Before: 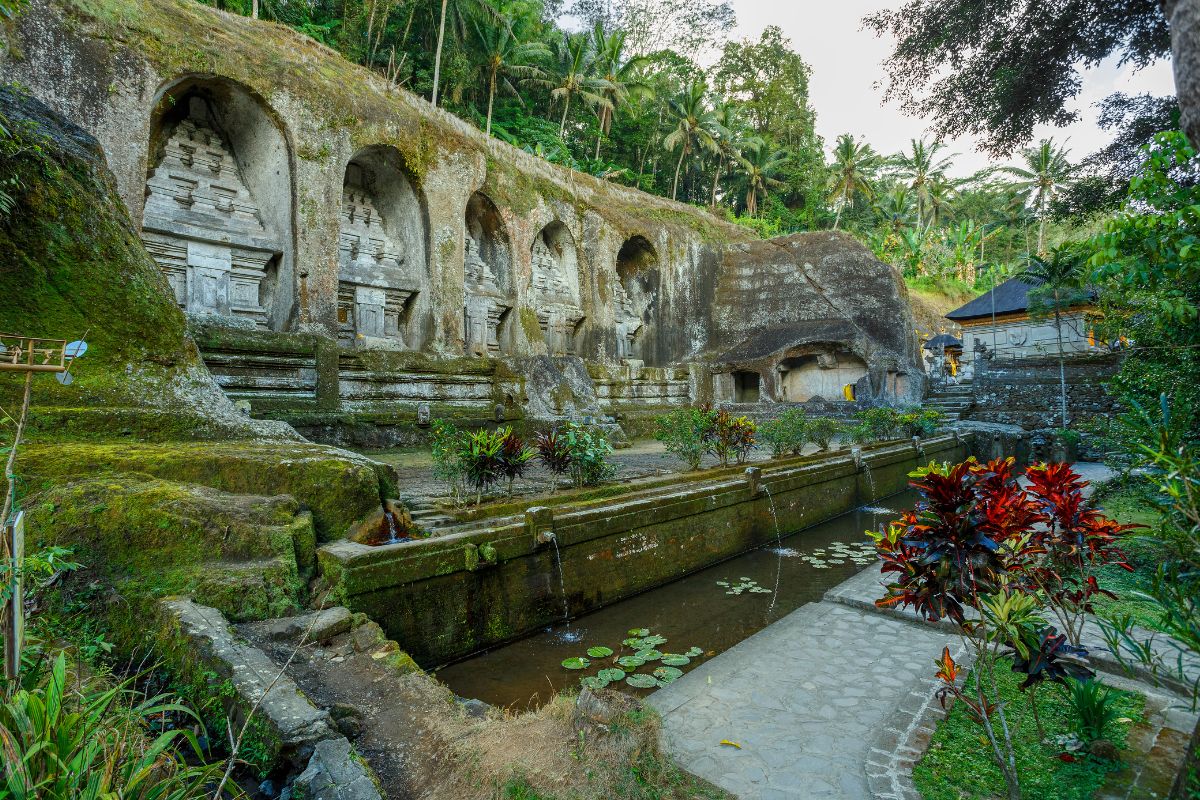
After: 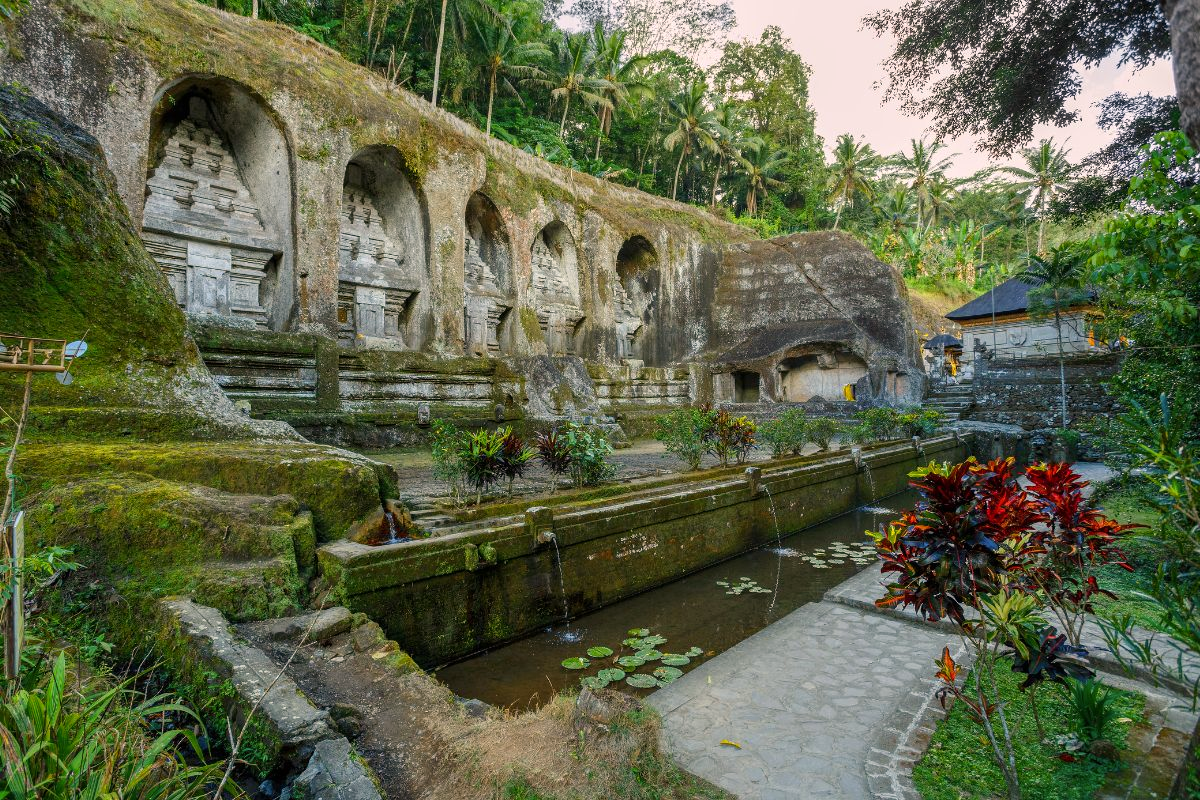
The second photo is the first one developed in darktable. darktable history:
color correction: highlights a* 7.34, highlights b* 4.37
white balance: red 1, blue 1
